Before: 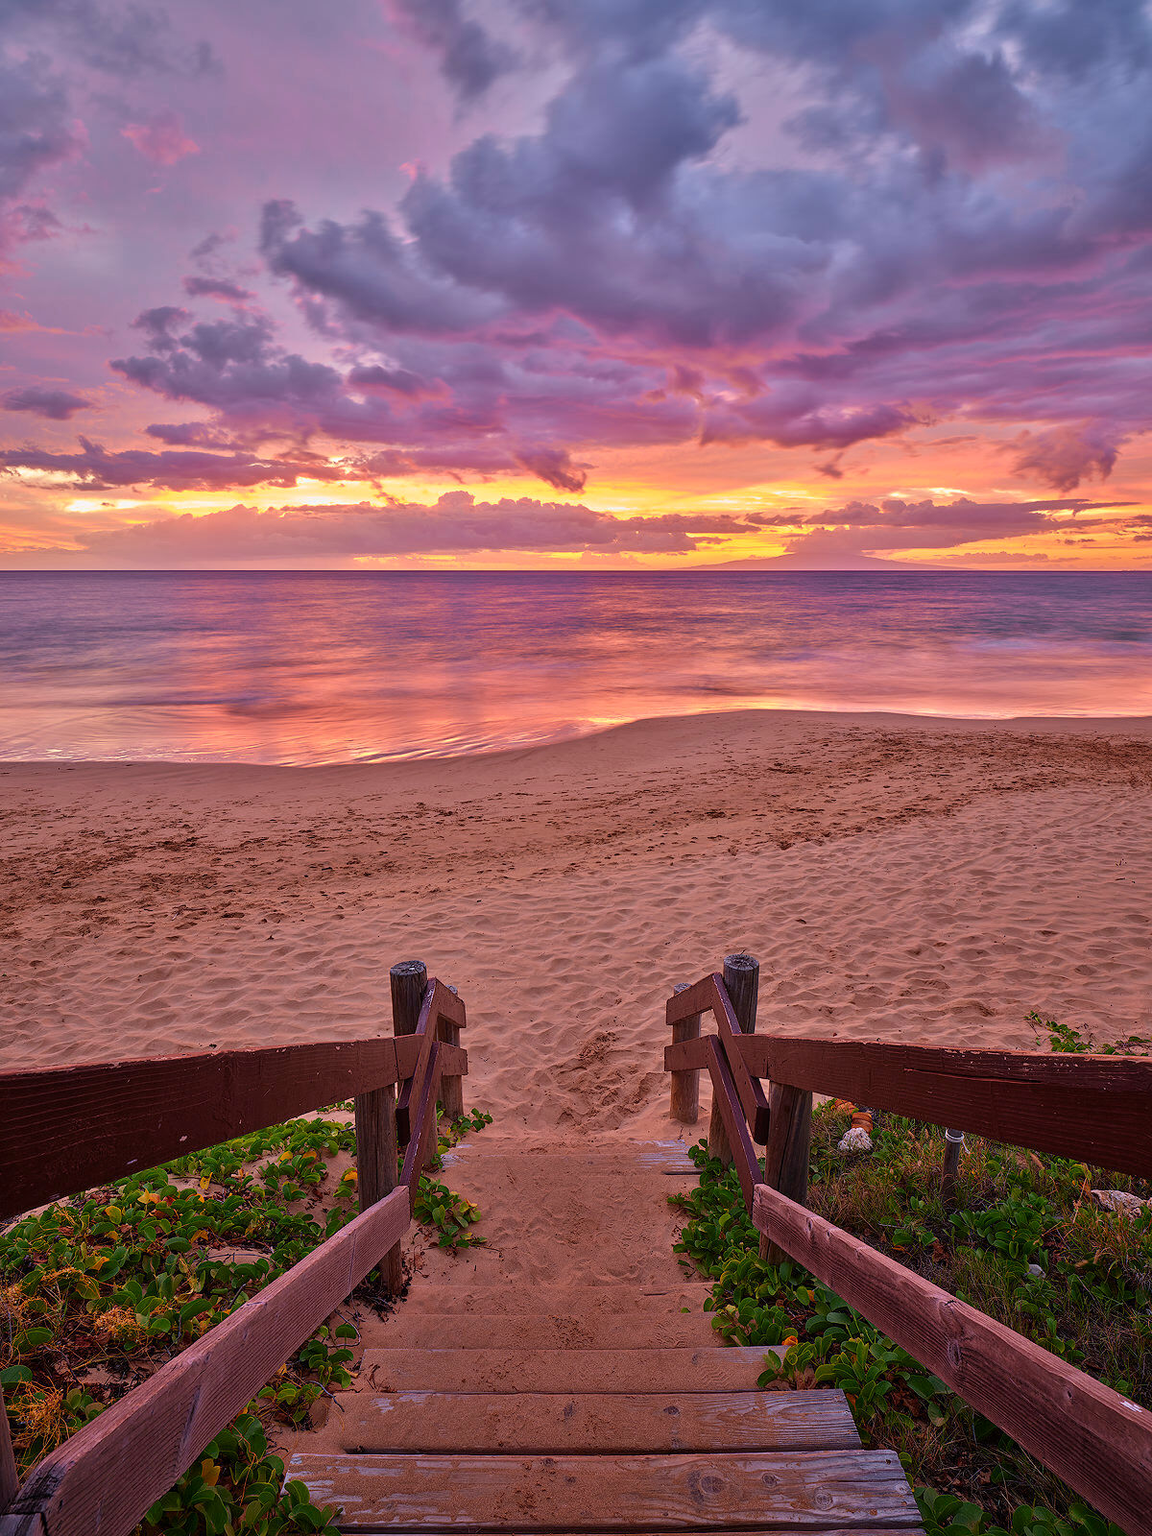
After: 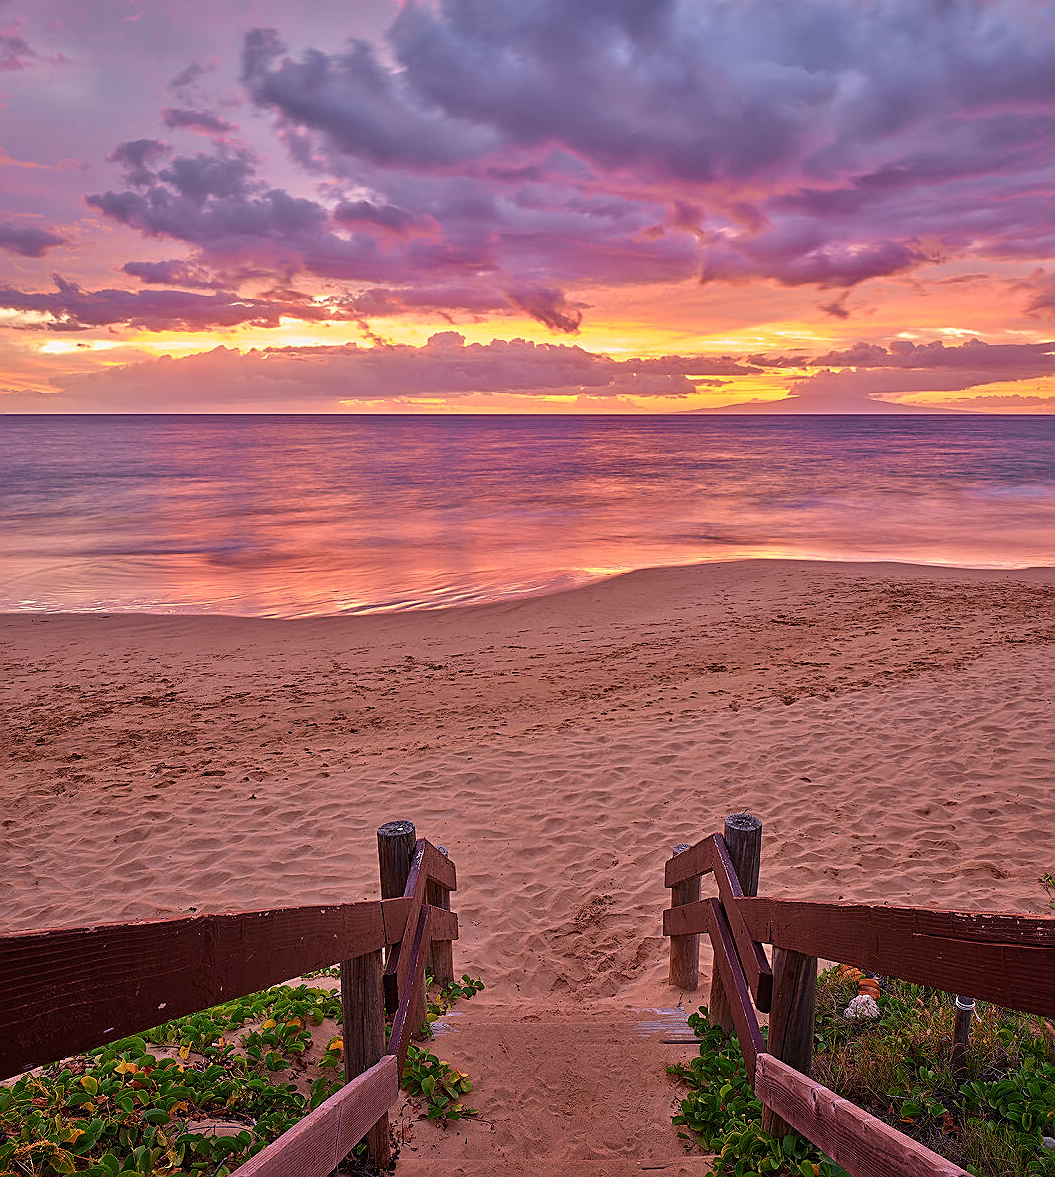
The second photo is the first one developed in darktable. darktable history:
crop and rotate: left 2.425%, top 11.305%, right 9.6%, bottom 15.08%
sharpen: amount 0.6
